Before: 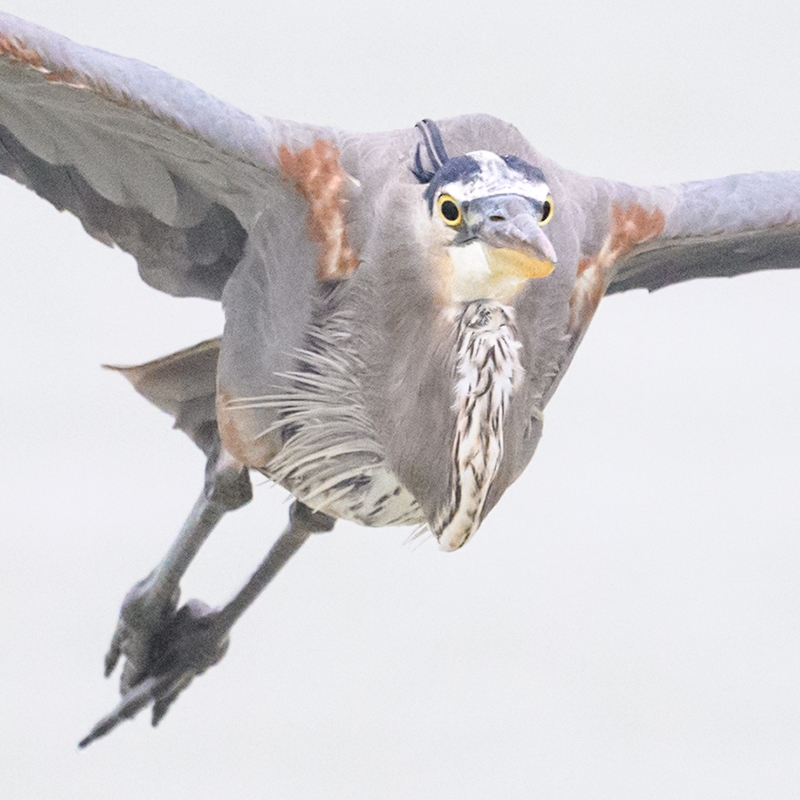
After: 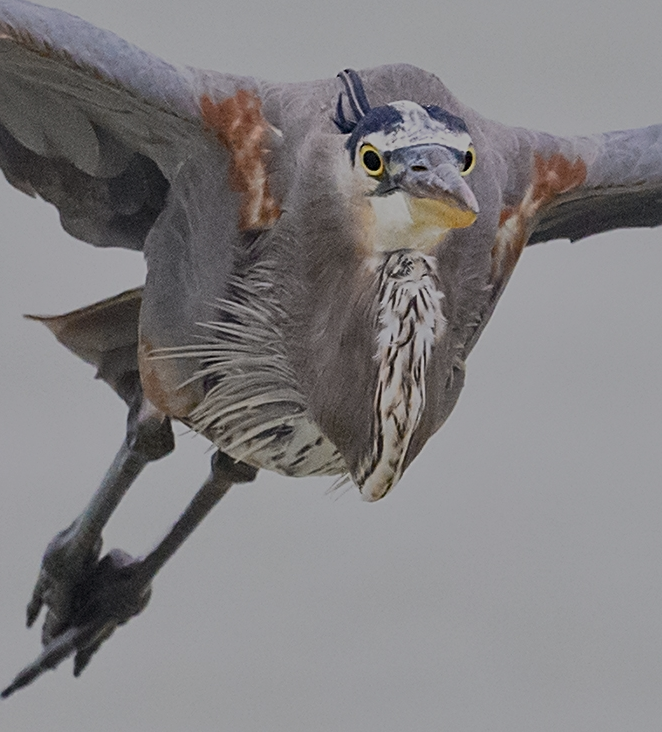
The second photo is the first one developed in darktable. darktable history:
contrast brightness saturation: contrast 0.23, brightness 0.1, saturation 0.29
exposure: black level correction 0.001, exposure 0.5 EV, compensate exposure bias true, compensate highlight preservation false
crop: left 9.807%, top 6.259%, right 7.334%, bottom 2.177%
sharpen: on, module defaults
levels: levels [0, 0.498, 0.996]
local contrast: mode bilateral grid, contrast 20, coarseness 50, detail 120%, midtone range 0.2
